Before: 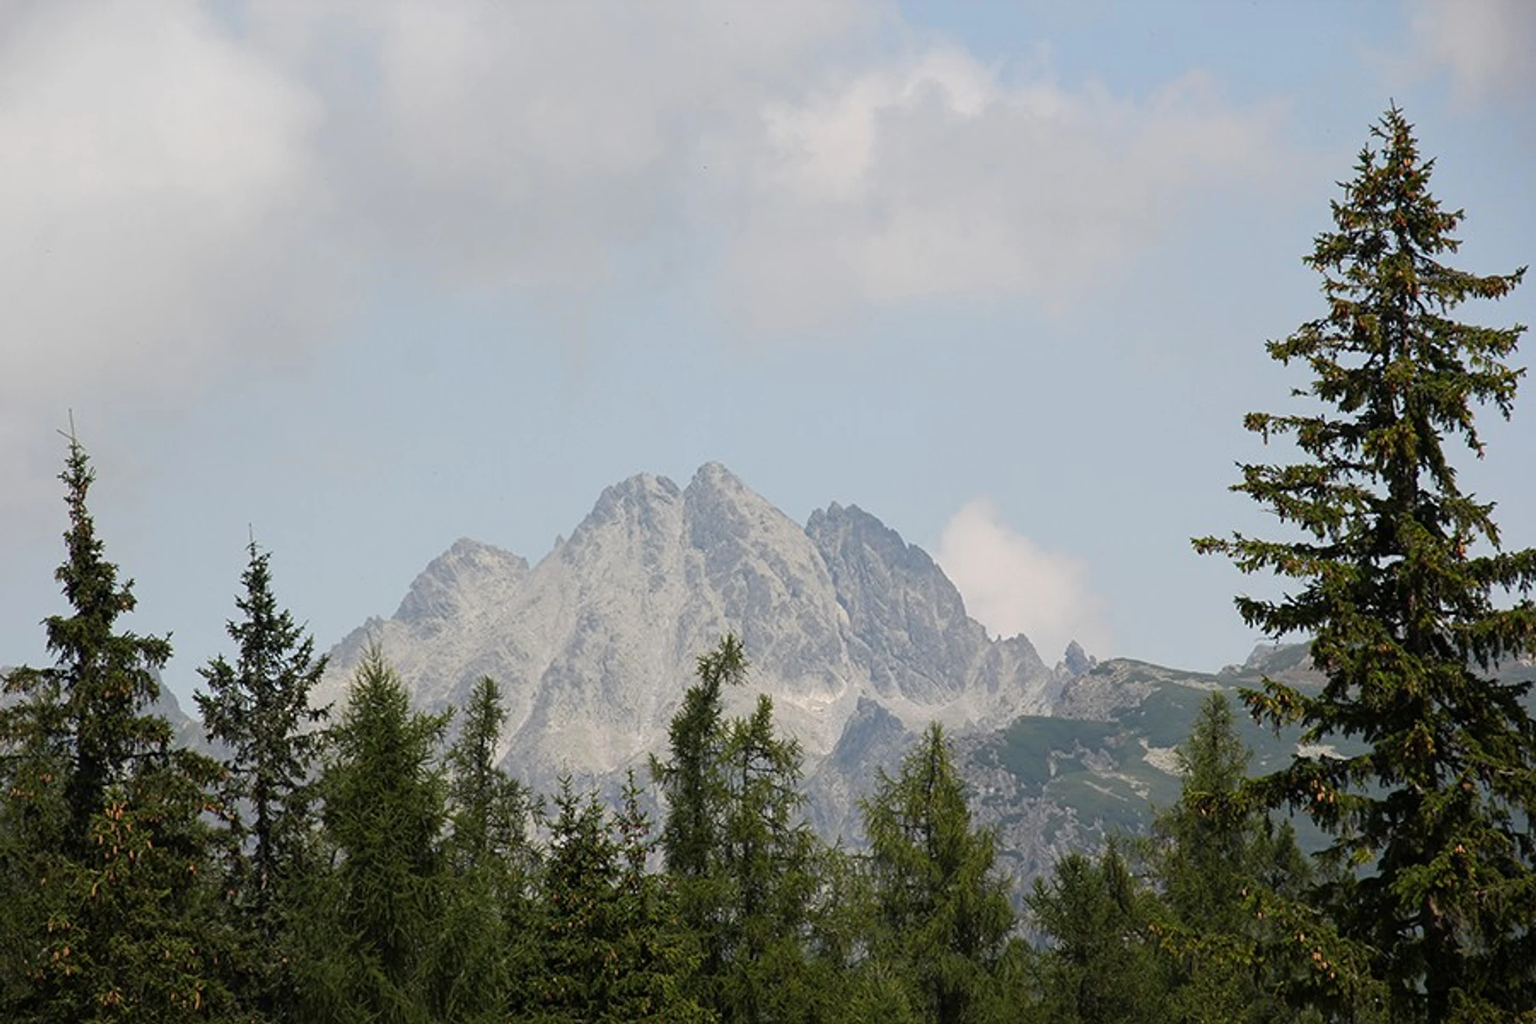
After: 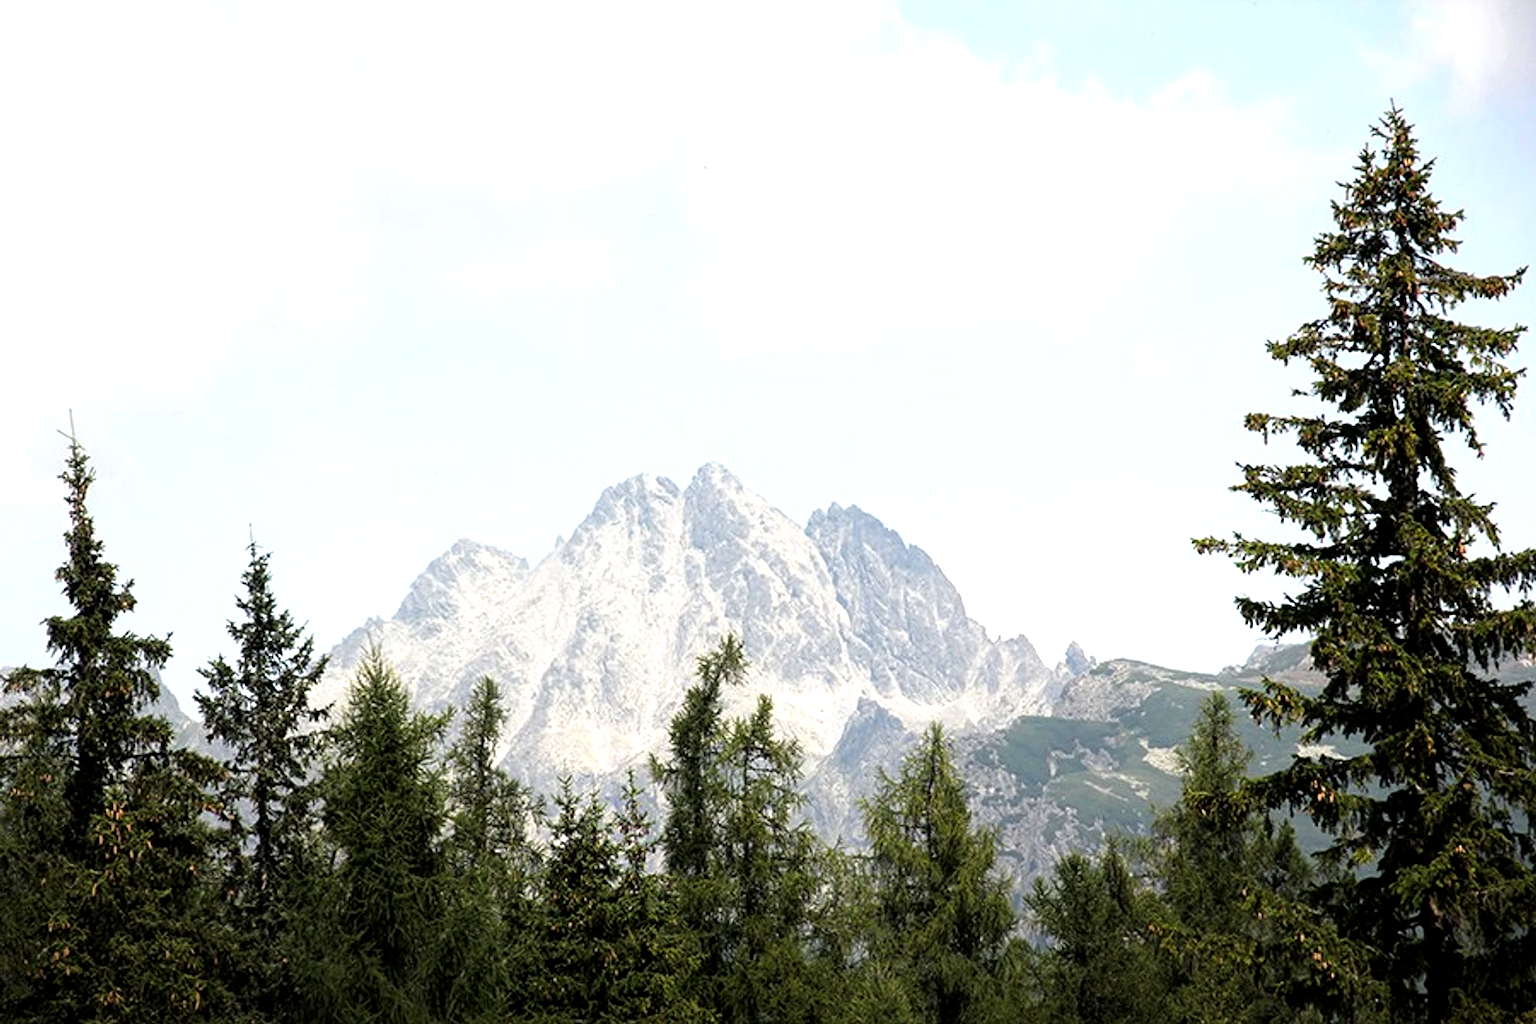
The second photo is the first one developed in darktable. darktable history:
tone equalizer: -8 EV -1.1 EV, -7 EV -1.04 EV, -6 EV -0.896 EV, -5 EV -0.596 EV, -3 EV 0.598 EV, -2 EV 0.847 EV, -1 EV 0.997 EV, +0 EV 1.07 EV
local contrast: highlights 107%, shadows 101%, detail 119%, midtone range 0.2
